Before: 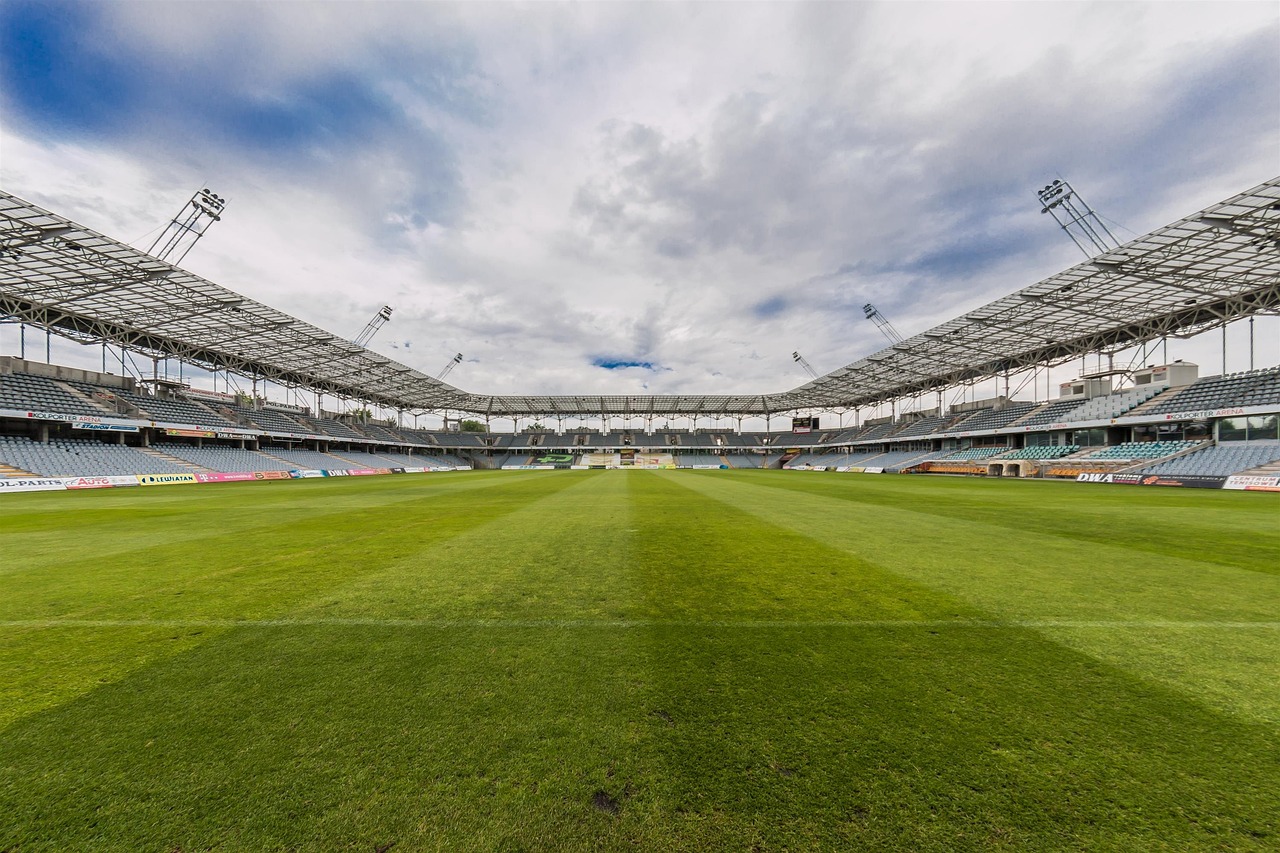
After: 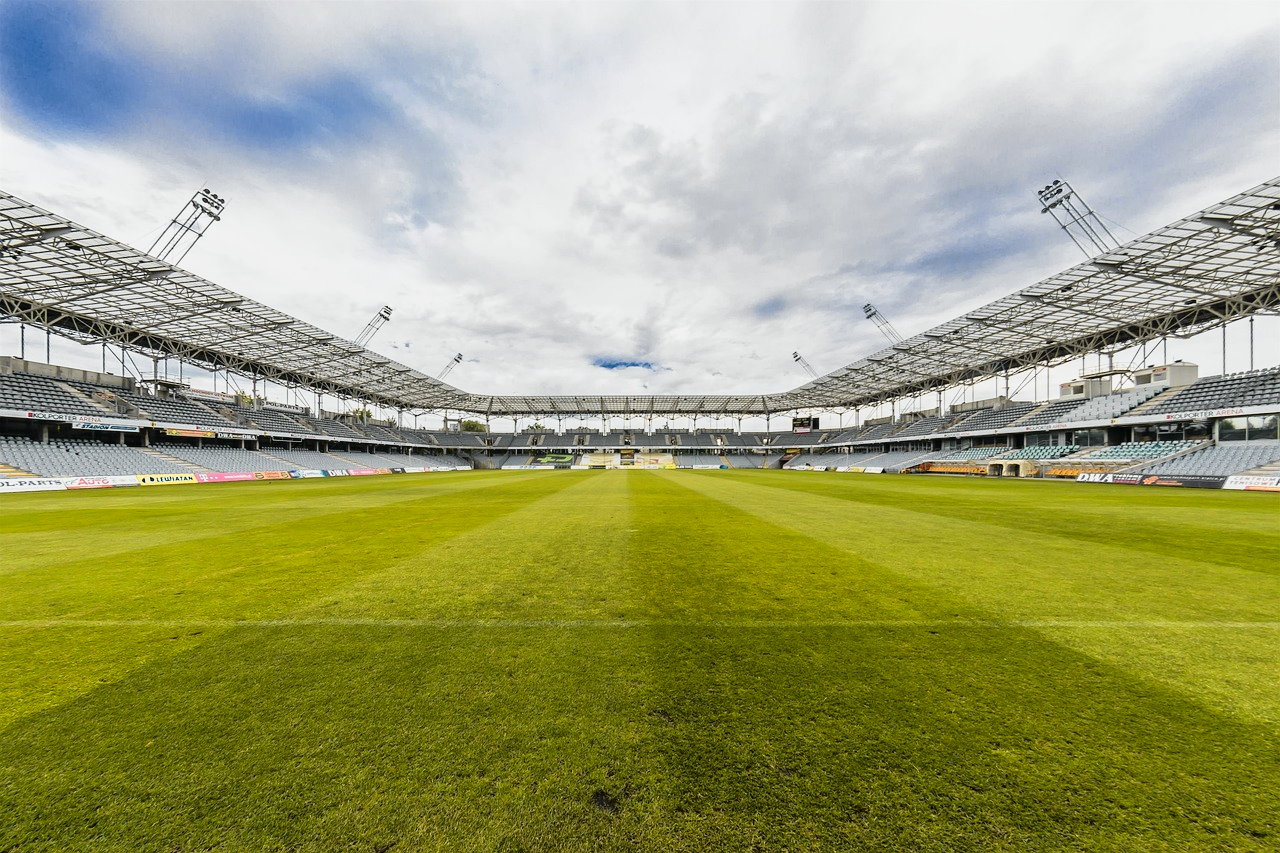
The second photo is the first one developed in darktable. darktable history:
color balance rgb: linear chroma grading › global chroma 1.5%, linear chroma grading › mid-tones -1%, perceptual saturation grading › global saturation -3%, perceptual saturation grading › shadows -2%
tone curve: curves: ch0 [(0, 0.013) (0.129, 0.1) (0.327, 0.382) (0.489, 0.573) (0.66, 0.748) (0.858, 0.926) (1, 0.977)]; ch1 [(0, 0) (0.353, 0.344) (0.45, 0.46) (0.498, 0.495) (0.521, 0.506) (0.563, 0.559) (0.592, 0.585) (0.657, 0.655) (1, 1)]; ch2 [(0, 0) (0.333, 0.346) (0.375, 0.375) (0.427, 0.44) (0.5, 0.501) (0.505, 0.499) (0.528, 0.533) (0.579, 0.61) (0.612, 0.644) (0.66, 0.715) (1, 1)], color space Lab, independent channels, preserve colors none
